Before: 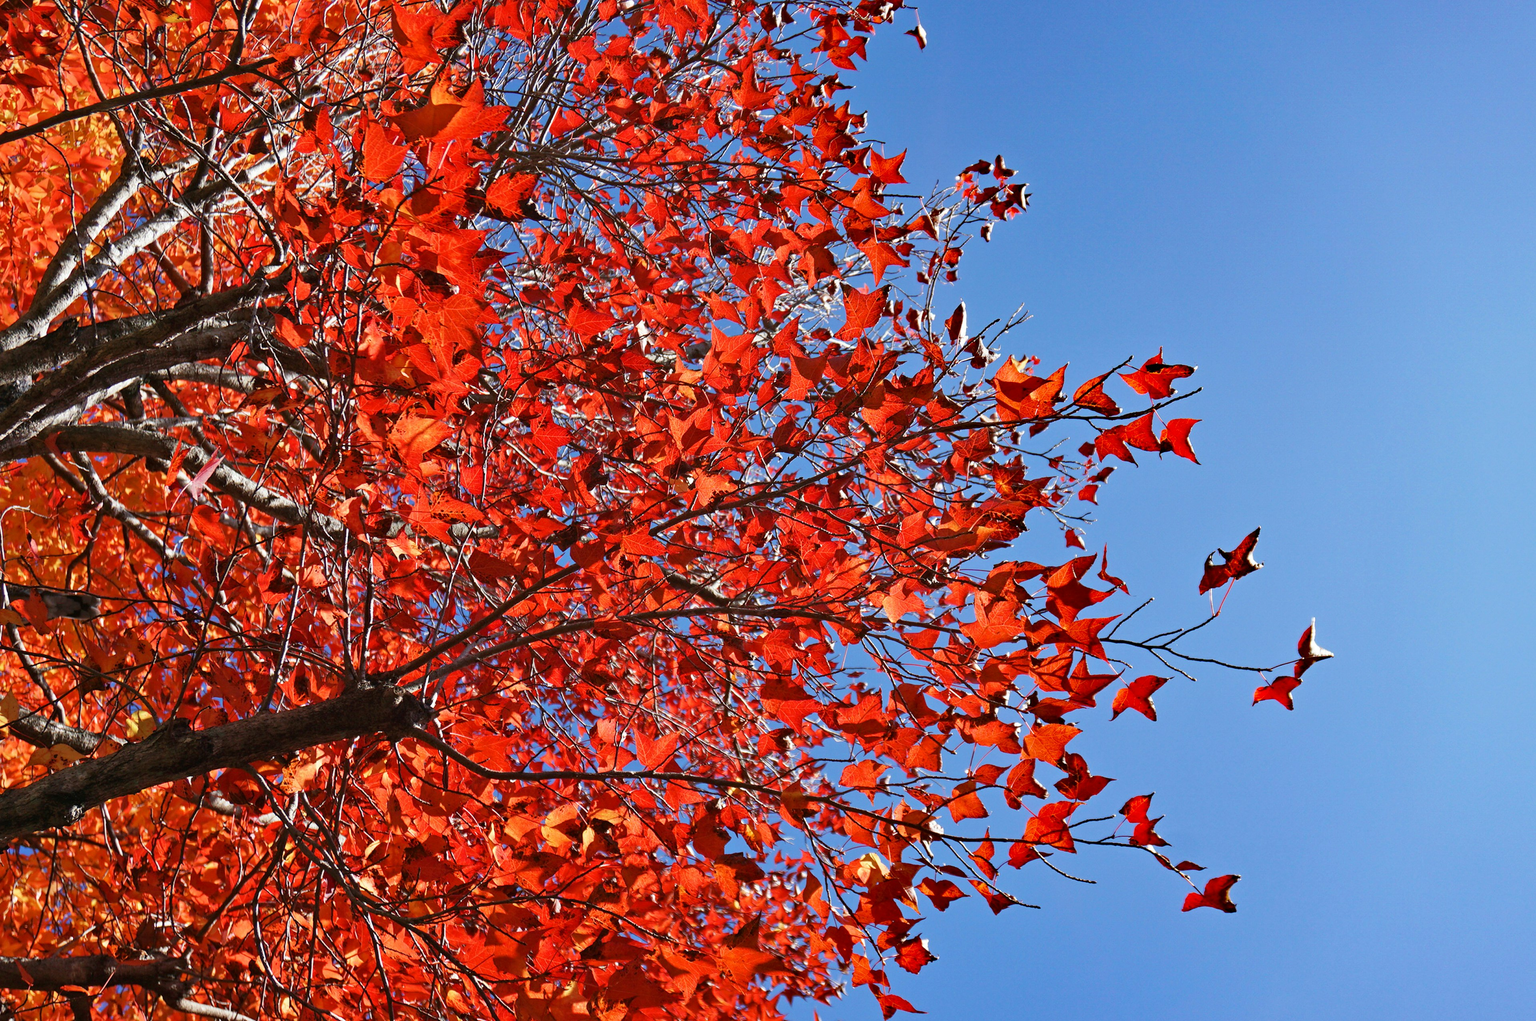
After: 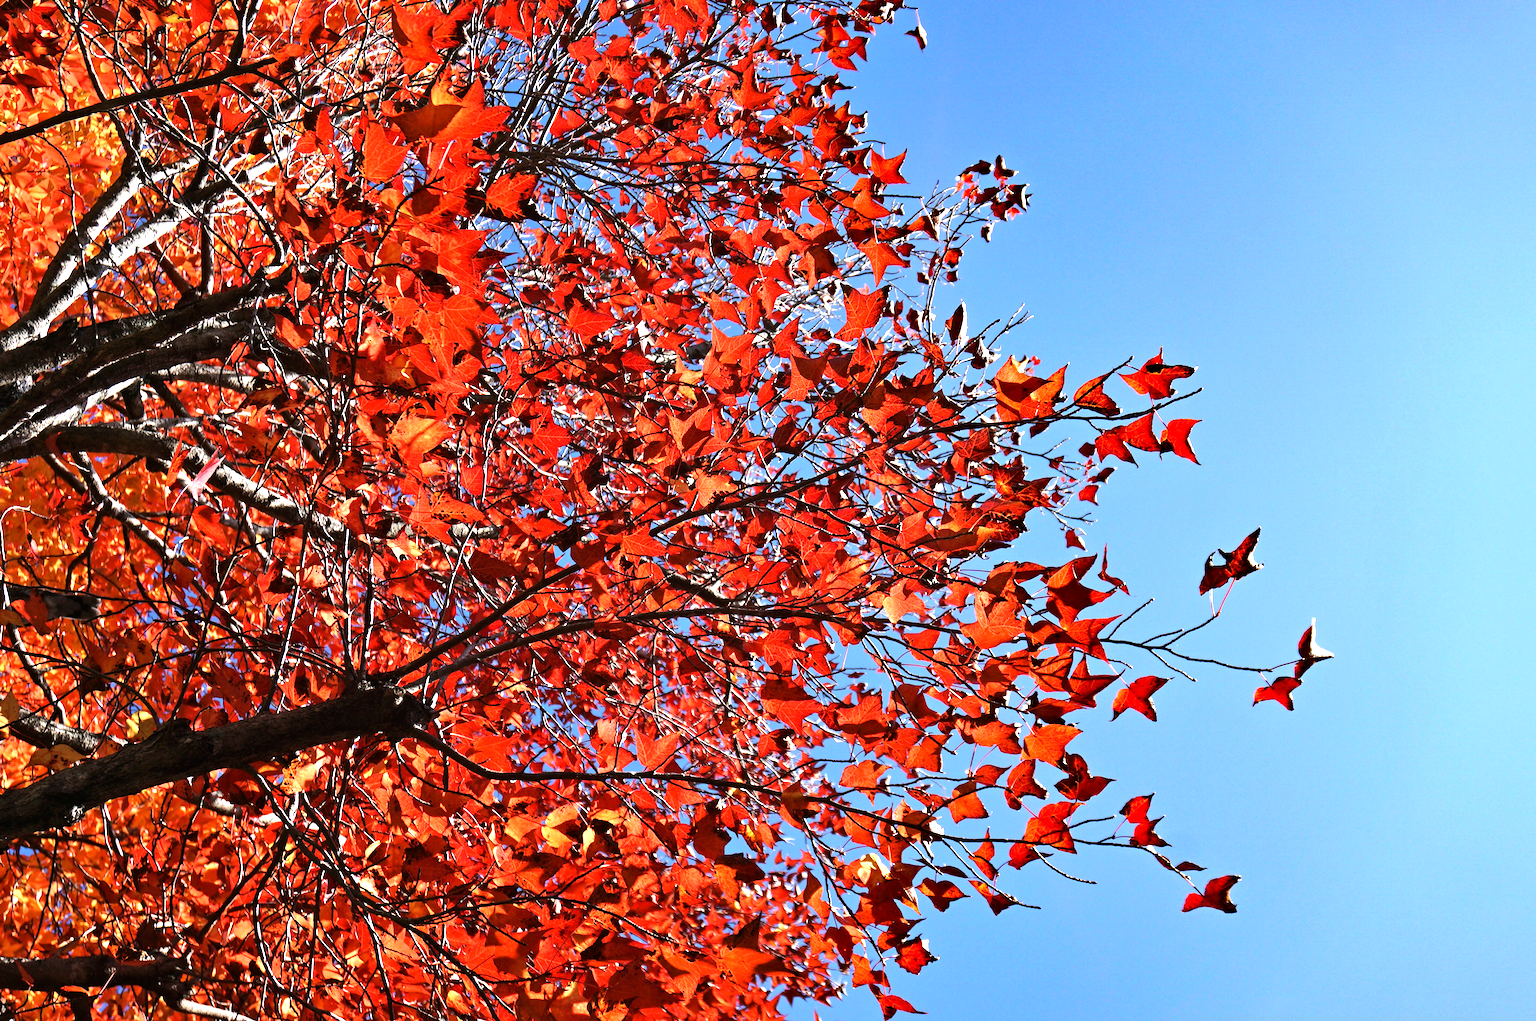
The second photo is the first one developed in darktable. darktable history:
tone equalizer: -8 EV -1.07 EV, -7 EV -1.01 EV, -6 EV -0.88 EV, -5 EV -0.578 EV, -3 EV 0.59 EV, -2 EV 0.845 EV, -1 EV 0.993 EV, +0 EV 1.06 EV, edges refinement/feathering 500, mask exposure compensation -1.57 EV, preserve details no
